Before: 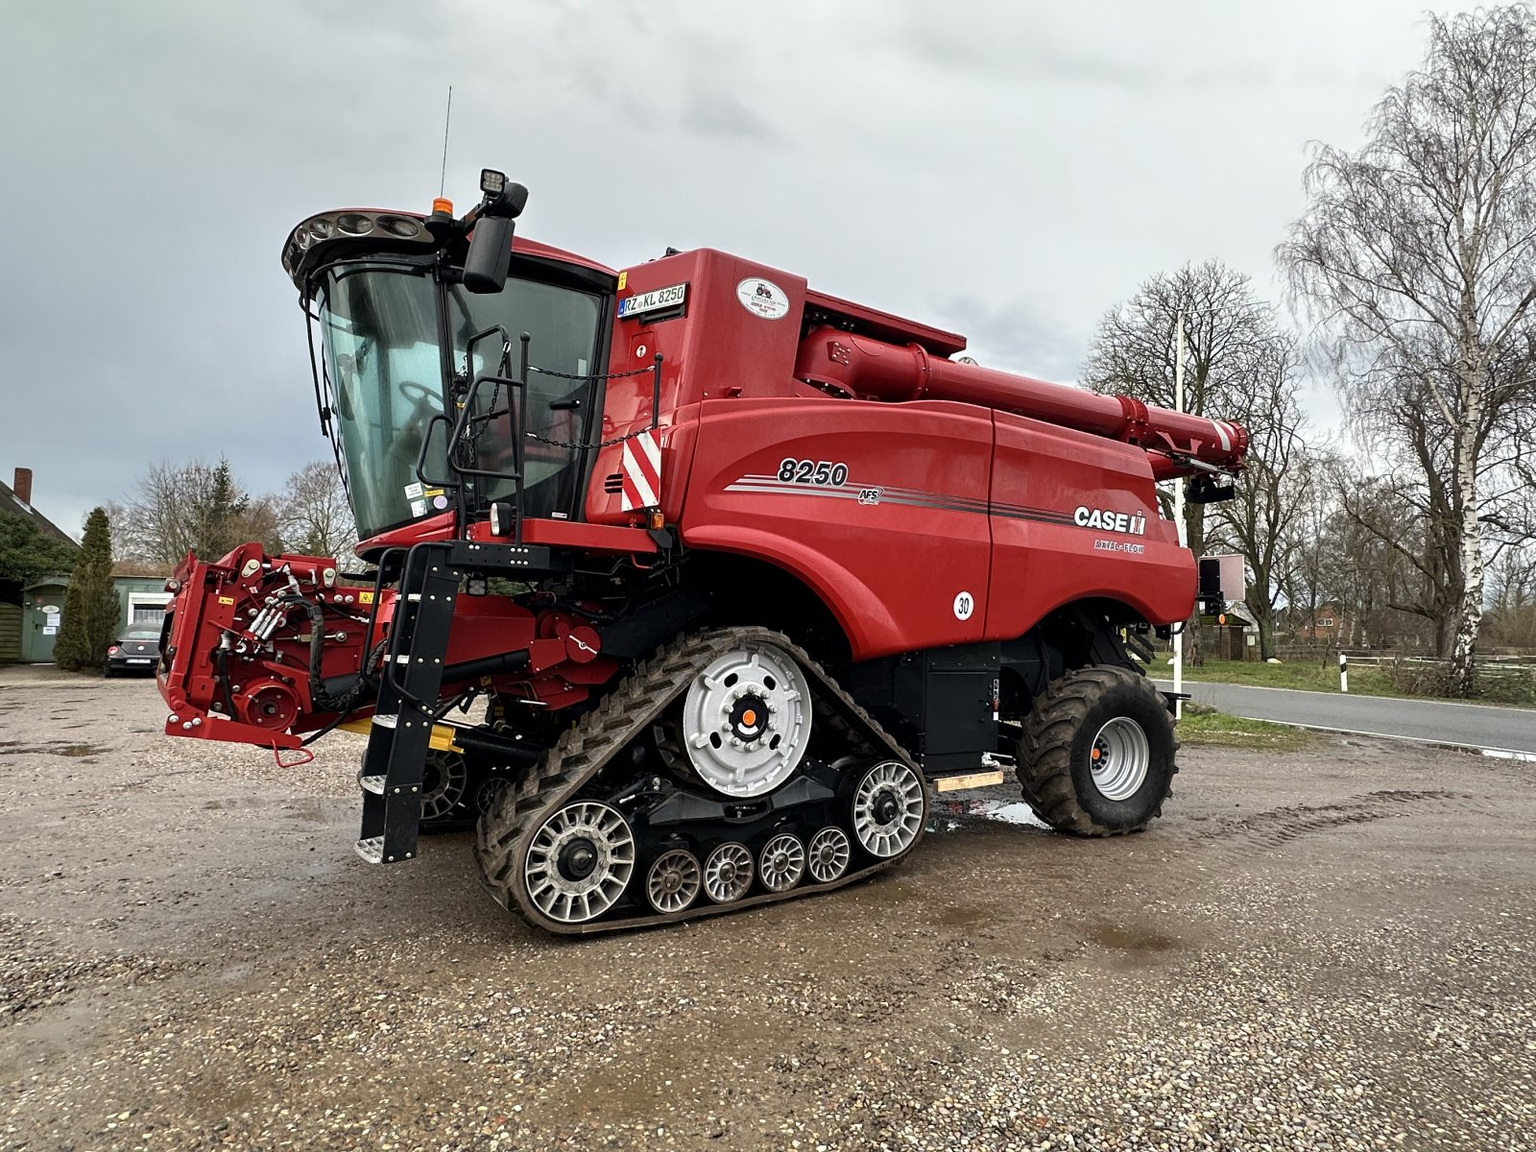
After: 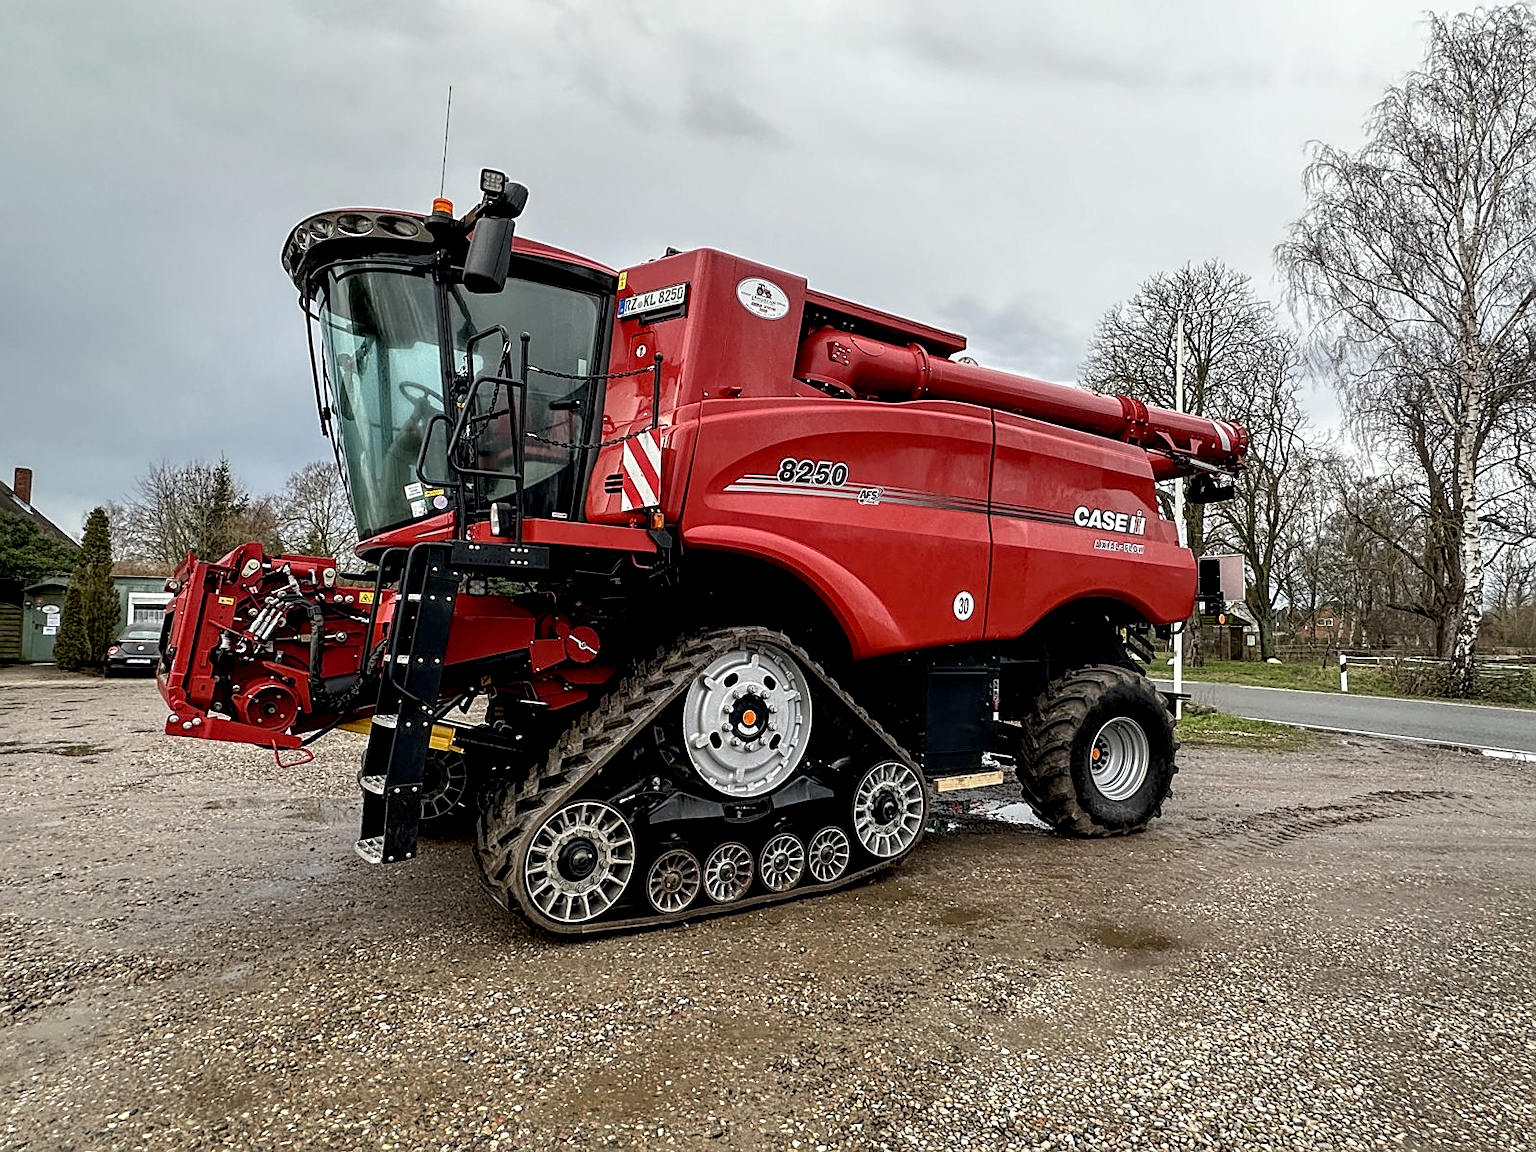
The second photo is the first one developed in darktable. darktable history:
exposure: black level correction 0.01, exposure 0.014 EV, compensate highlight preservation false
sharpen: on, module defaults
local contrast: on, module defaults
